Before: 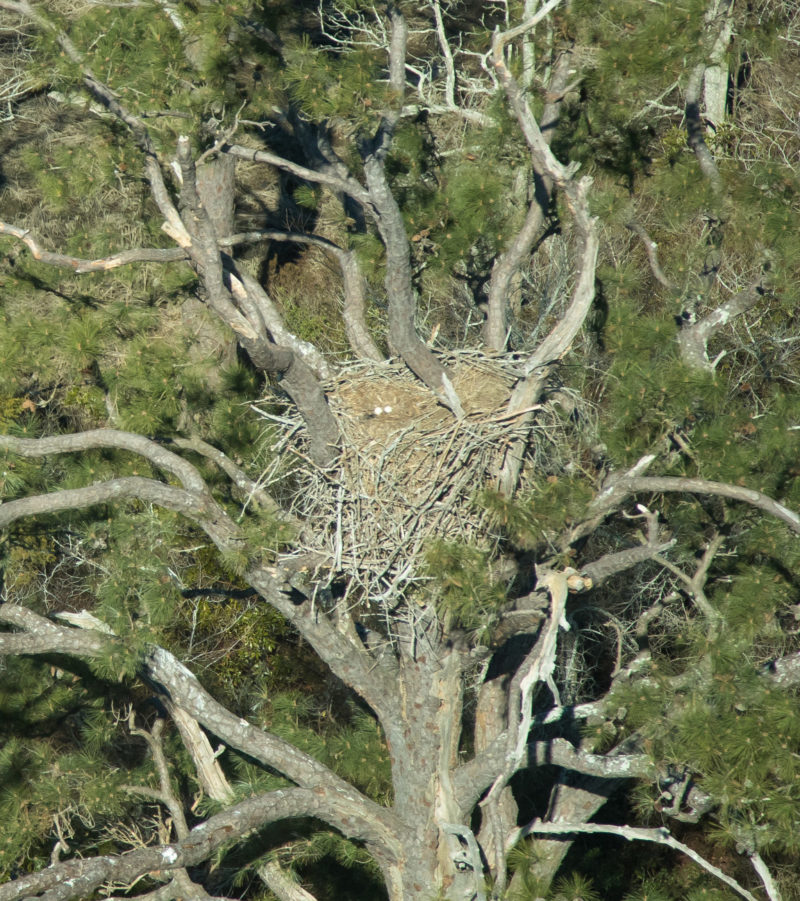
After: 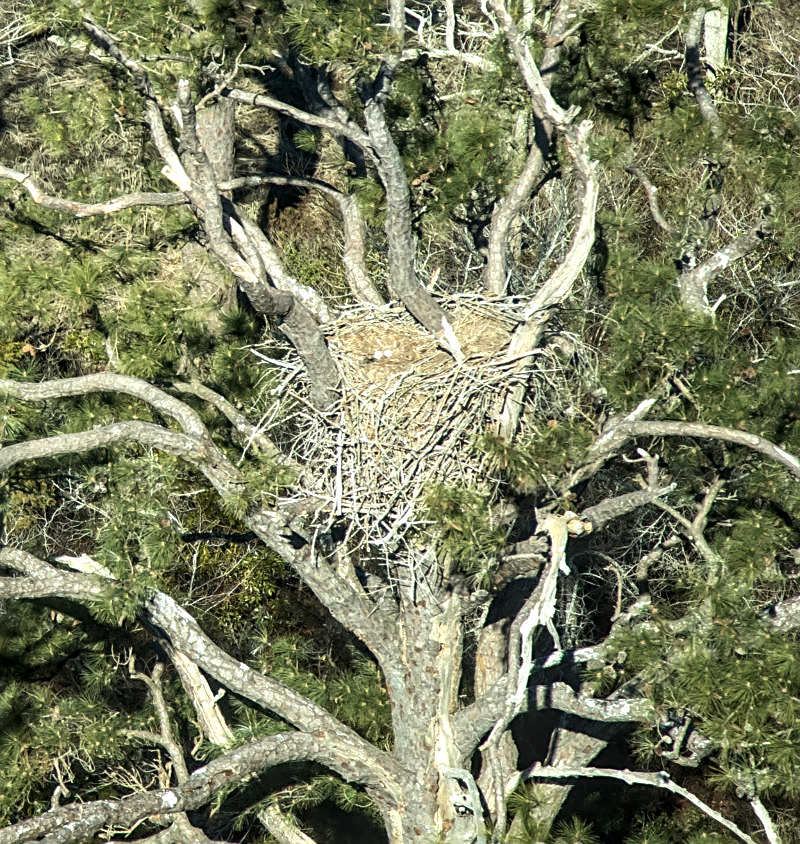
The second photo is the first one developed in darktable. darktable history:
crop and rotate: top 6.25%
local contrast: detail 130%
tone equalizer: -8 EV -0.75 EV, -7 EV -0.7 EV, -6 EV -0.6 EV, -5 EV -0.4 EV, -3 EV 0.4 EV, -2 EV 0.6 EV, -1 EV 0.7 EV, +0 EV 0.75 EV, edges refinement/feathering 500, mask exposure compensation -1.57 EV, preserve details no
sharpen: on, module defaults
